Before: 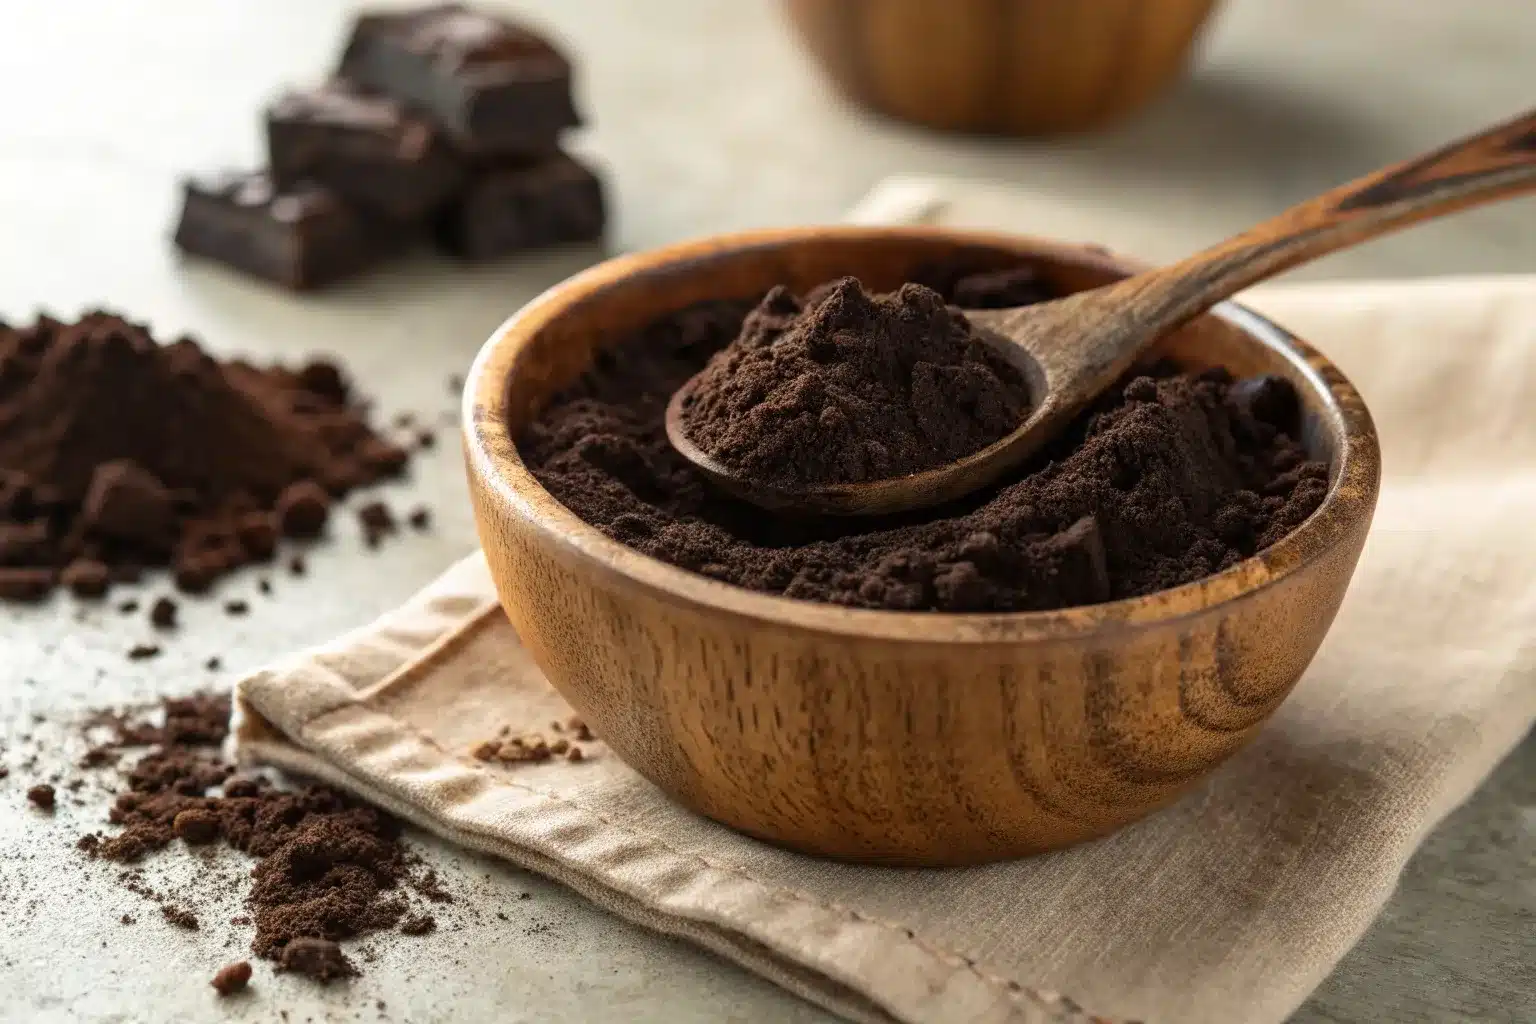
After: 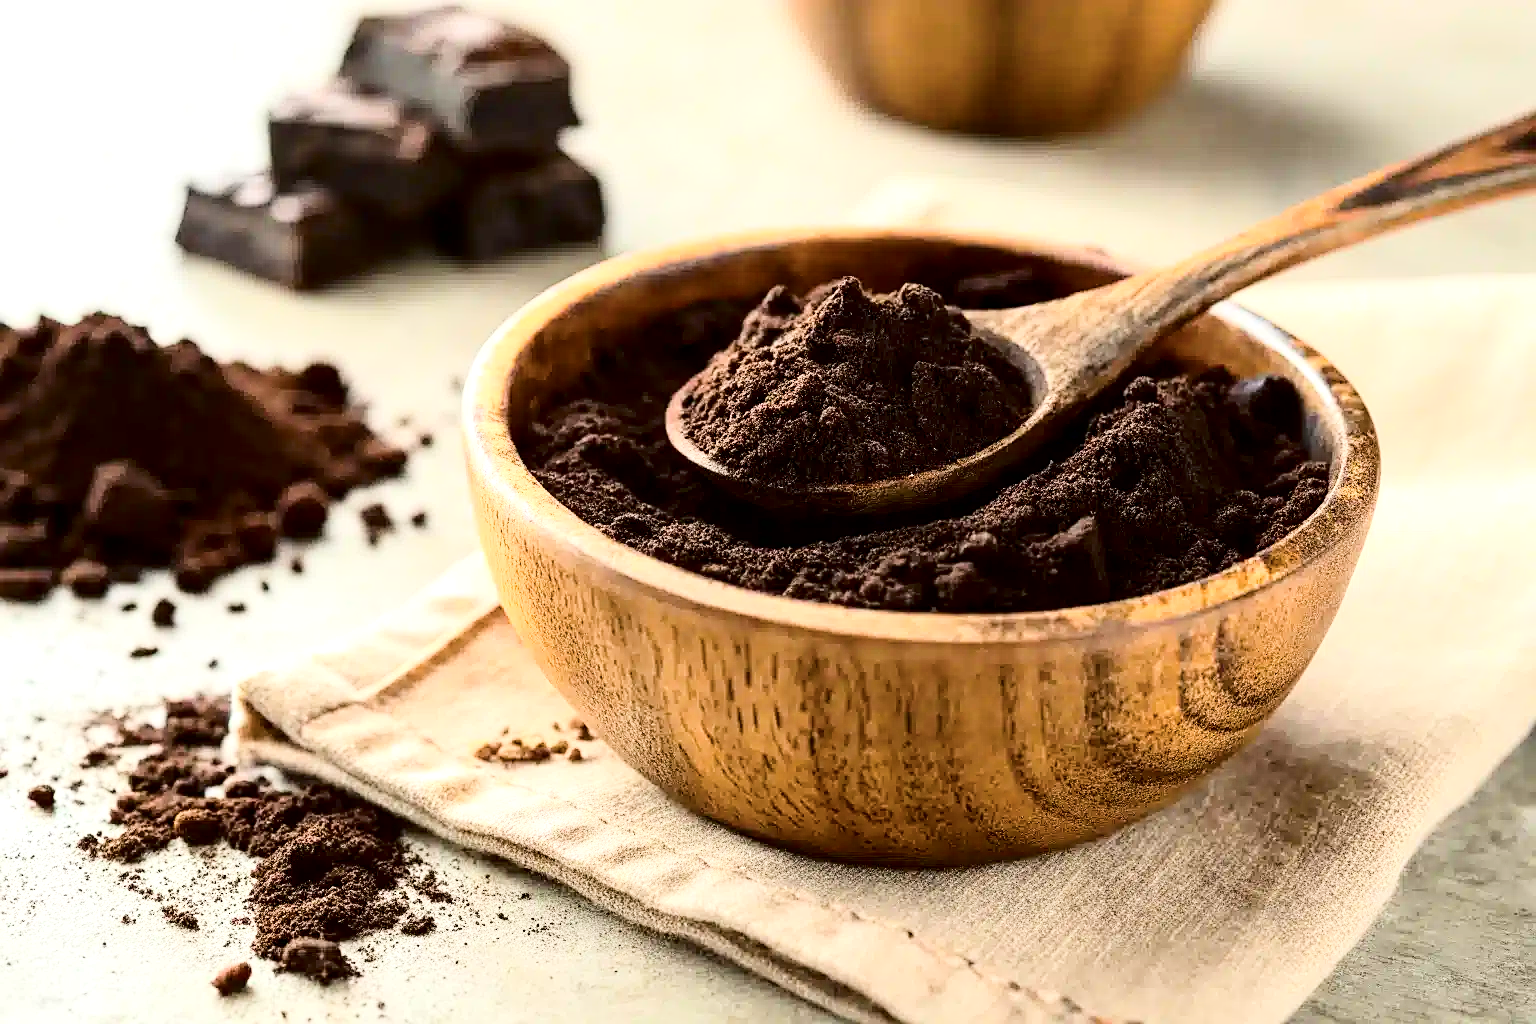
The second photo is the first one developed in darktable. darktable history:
color balance rgb: power › chroma 0.27%, power › hue 60.54°, highlights gain › luminance 10.493%, linear chroma grading › shadows 31.844%, linear chroma grading › global chroma -2.046%, linear chroma grading › mid-tones 4.339%, perceptual saturation grading › global saturation -1.977%, perceptual saturation grading › highlights -6.943%, perceptual saturation grading › mid-tones 7.894%, perceptual saturation grading › shadows 4.27%, perceptual brilliance grading › global brilliance 12.08%, global vibrance 16.236%, saturation formula JzAzBz (2021)
tone curve: curves: ch0 [(0, 0) (0.004, 0) (0.133, 0.071) (0.325, 0.456) (0.832, 0.957) (1, 1)], color space Lab, independent channels, preserve colors none
sharpen: on, module defaults
